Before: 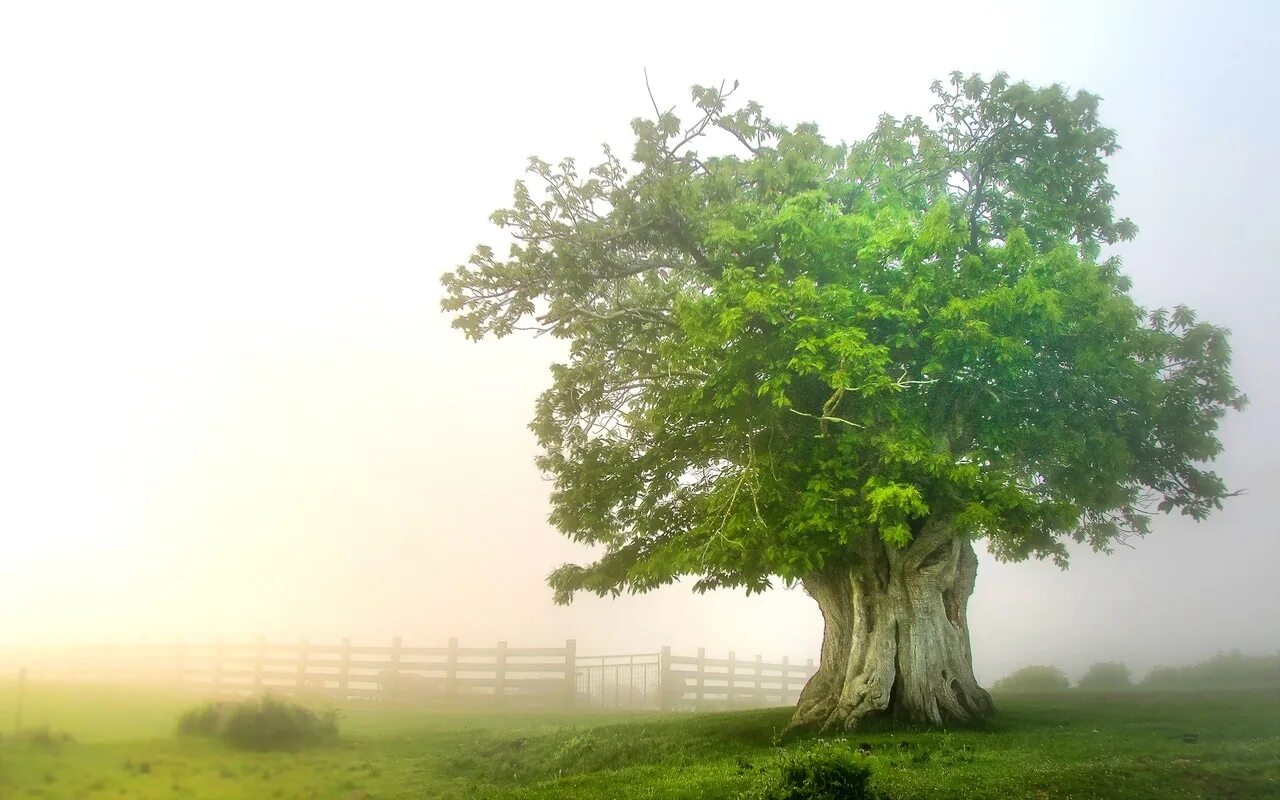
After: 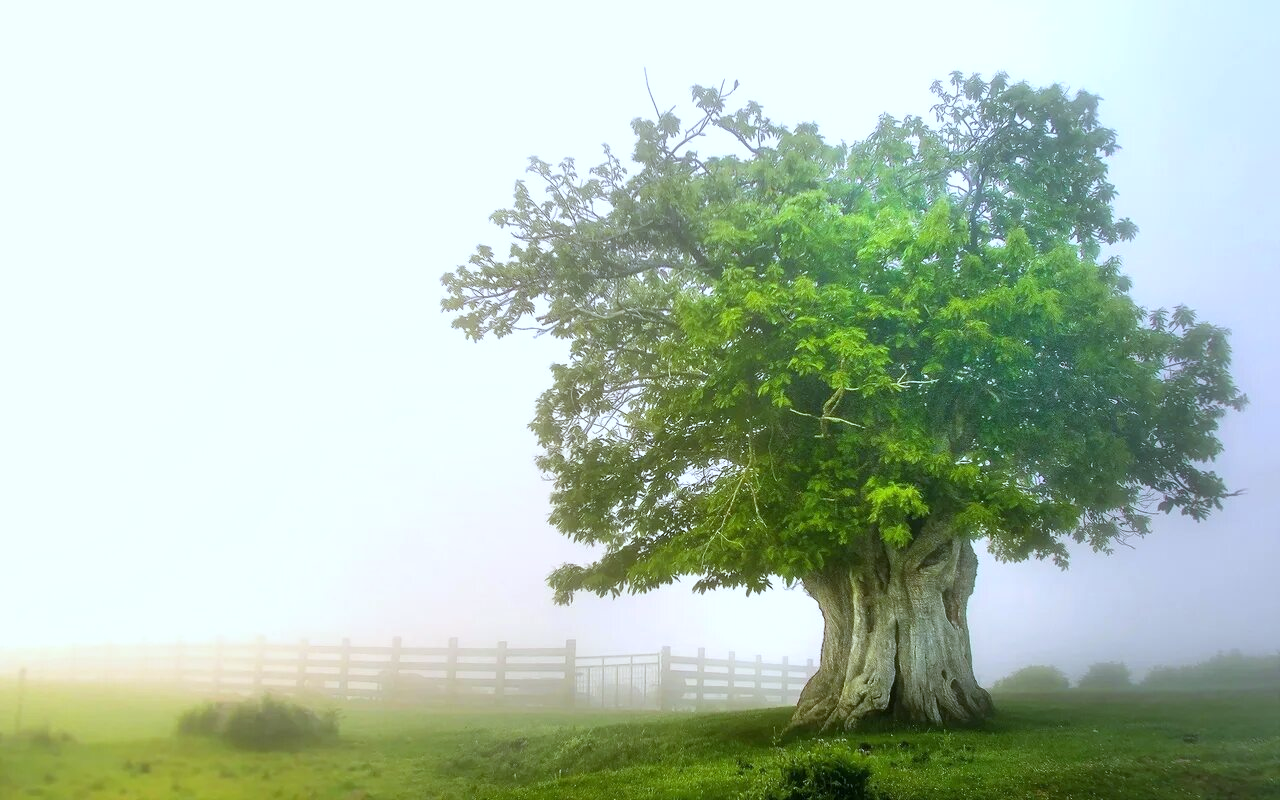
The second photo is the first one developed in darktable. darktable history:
white balance: red 0.948, green 1.02, blue 1.176
